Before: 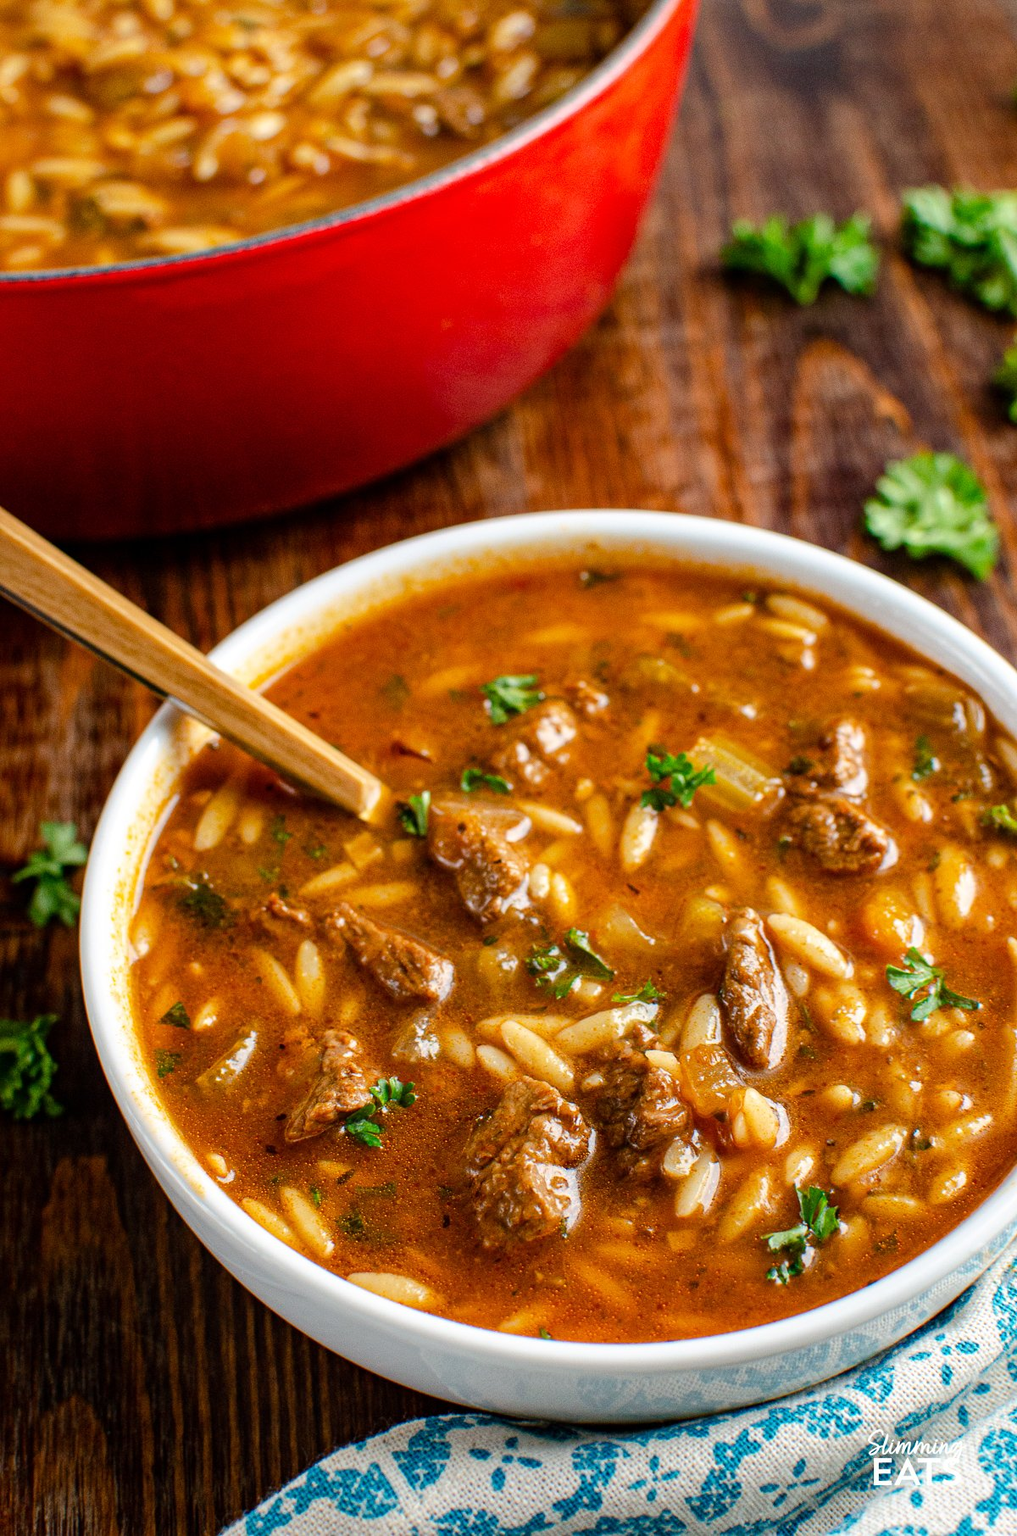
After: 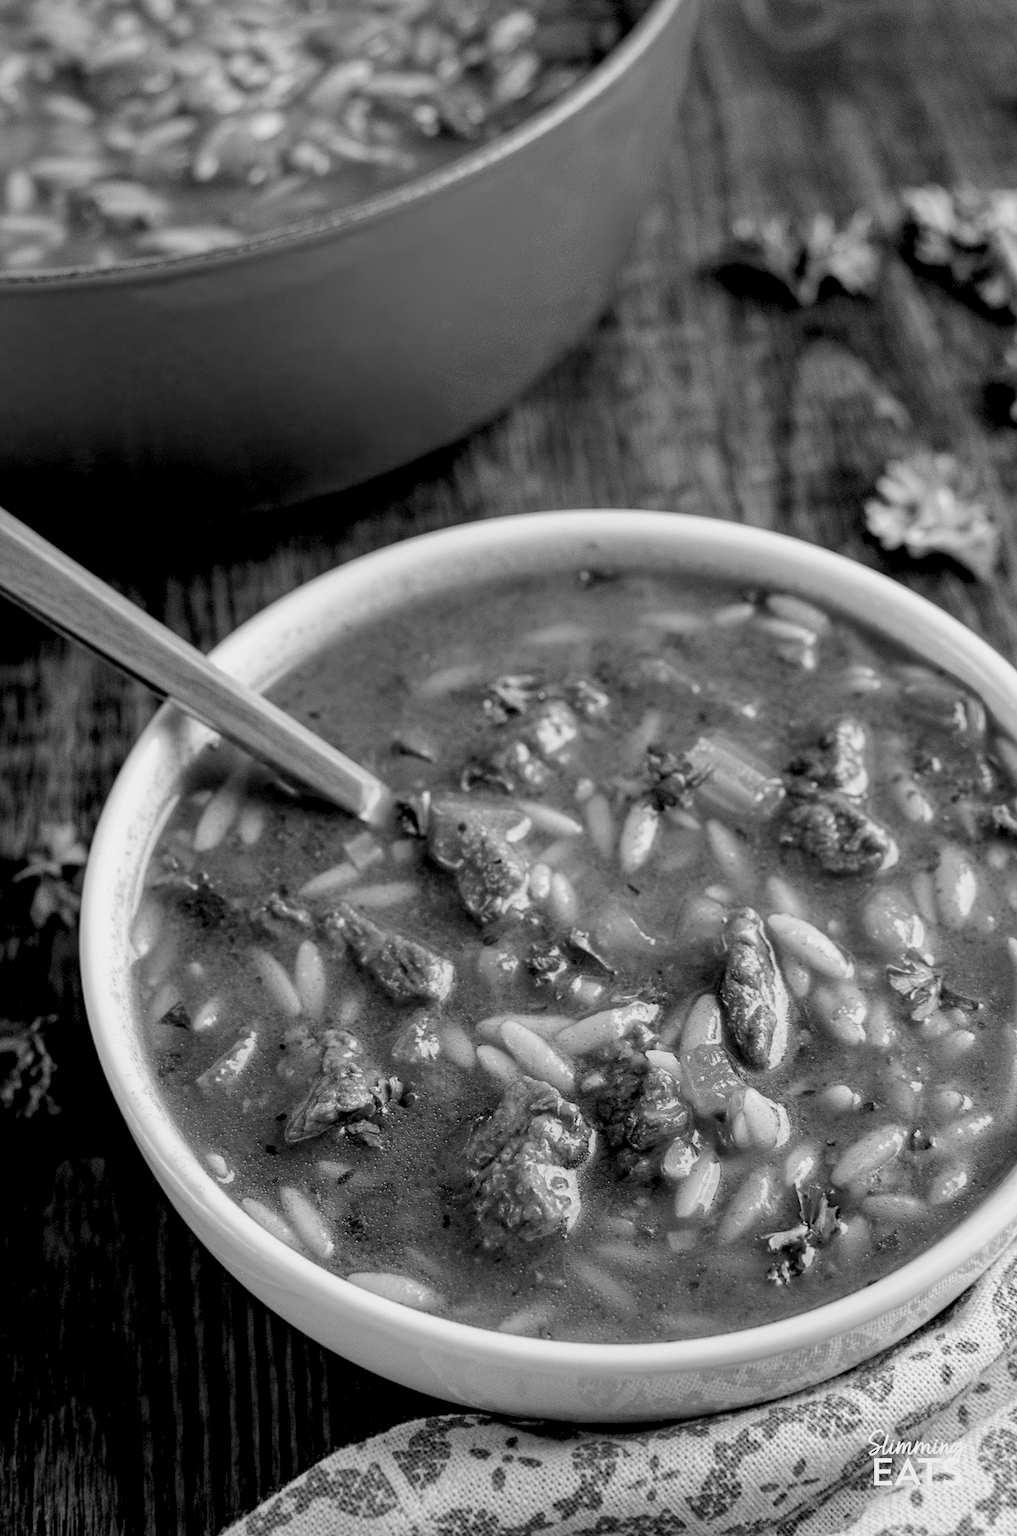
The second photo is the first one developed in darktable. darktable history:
monochrome: a -92.57, b 58.91
contrast equalizer: y [[0.5 ×6], [0.5 ×6], [0.5, 0.5, 0.501, 0.545, 0.707, 0.863], [0 ×6], [0 ×6]]
exposure: black level correction 0.011, compensate highlight preservation false
